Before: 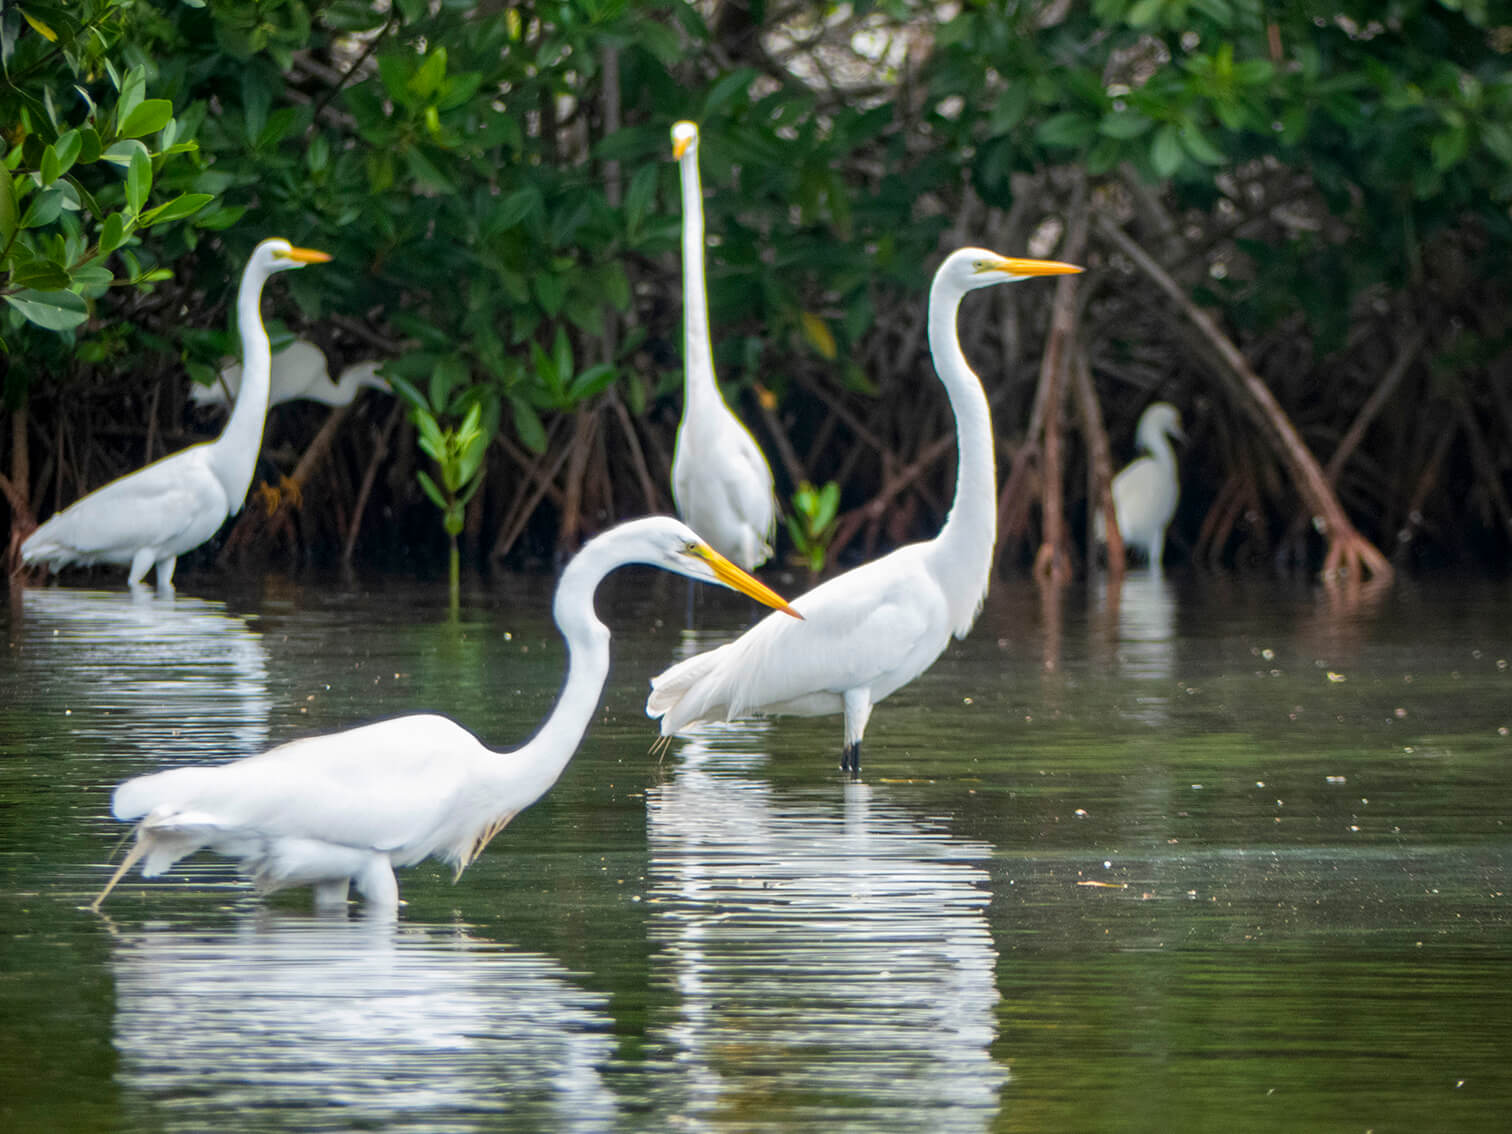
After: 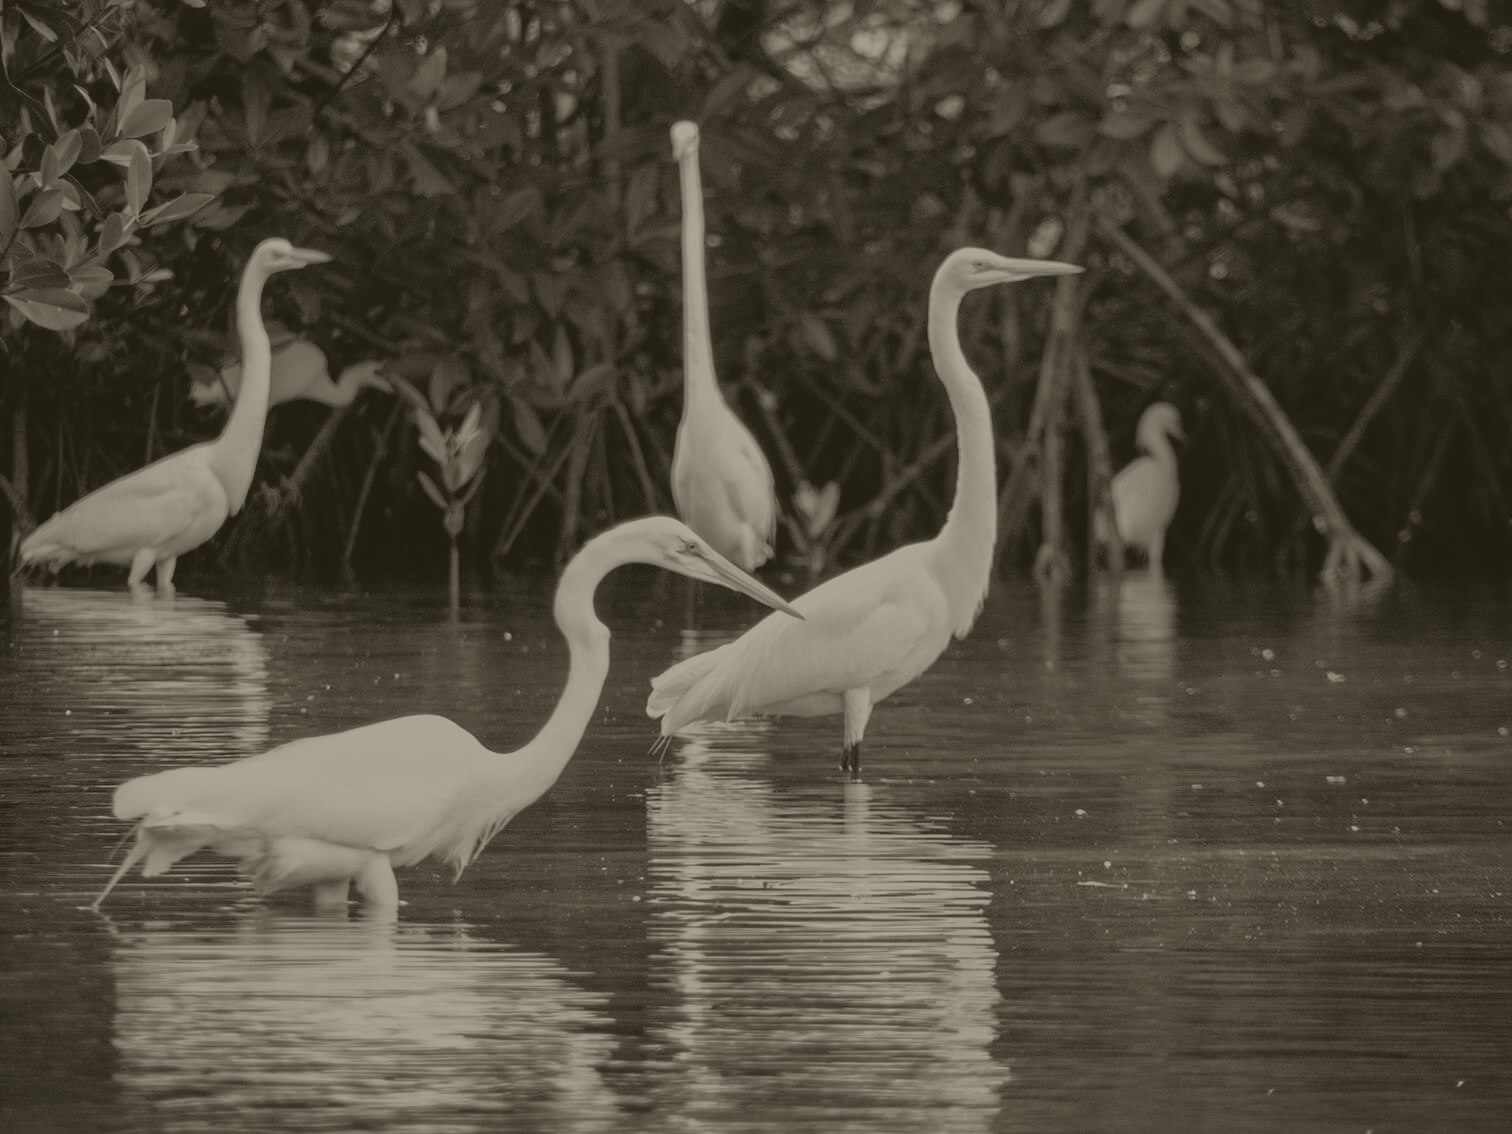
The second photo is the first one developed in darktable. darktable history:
contrast equalizer: y [[0.5 ×6], [0.5 ×6], [0.5, 0.5, 0.501, 0.545, 0.707, 0.863], [0 ×6], [0 ×6]]
tone curve: curves: ch0 [(0, 0) (0.058, 0.027) (0.214, 0.183) (0.304, 0.288) (0.561, 0.554) (0.687, 0.677) (0.768, 0.768) (0.858, 0.861) (0.986, 0.957)]; ch1 [(0, 0) (0.172, 0.123) (0.312, 0.296) (0.437, 0.429) (0.471, 0.469) (0.502, 0.5) (0.513, 0.515) (0.583, 0.604) (0.631, 0.659) (0.703, 0.721) (0.889, 0.924) (1, 1)]; ch2 [(0, 0) (0.411, 0.424) (0.485, 0.497) (0.502, 0.5) (0.517, 0.511) (0.566, 0.573) (0.622, 0.613) (0.709, 0.677) (1, 1)], color space Lab, independent channels, preserve colors none
colorize: hue 41.44°, saturation 22%, source mix 60%, lightness 10.61%
